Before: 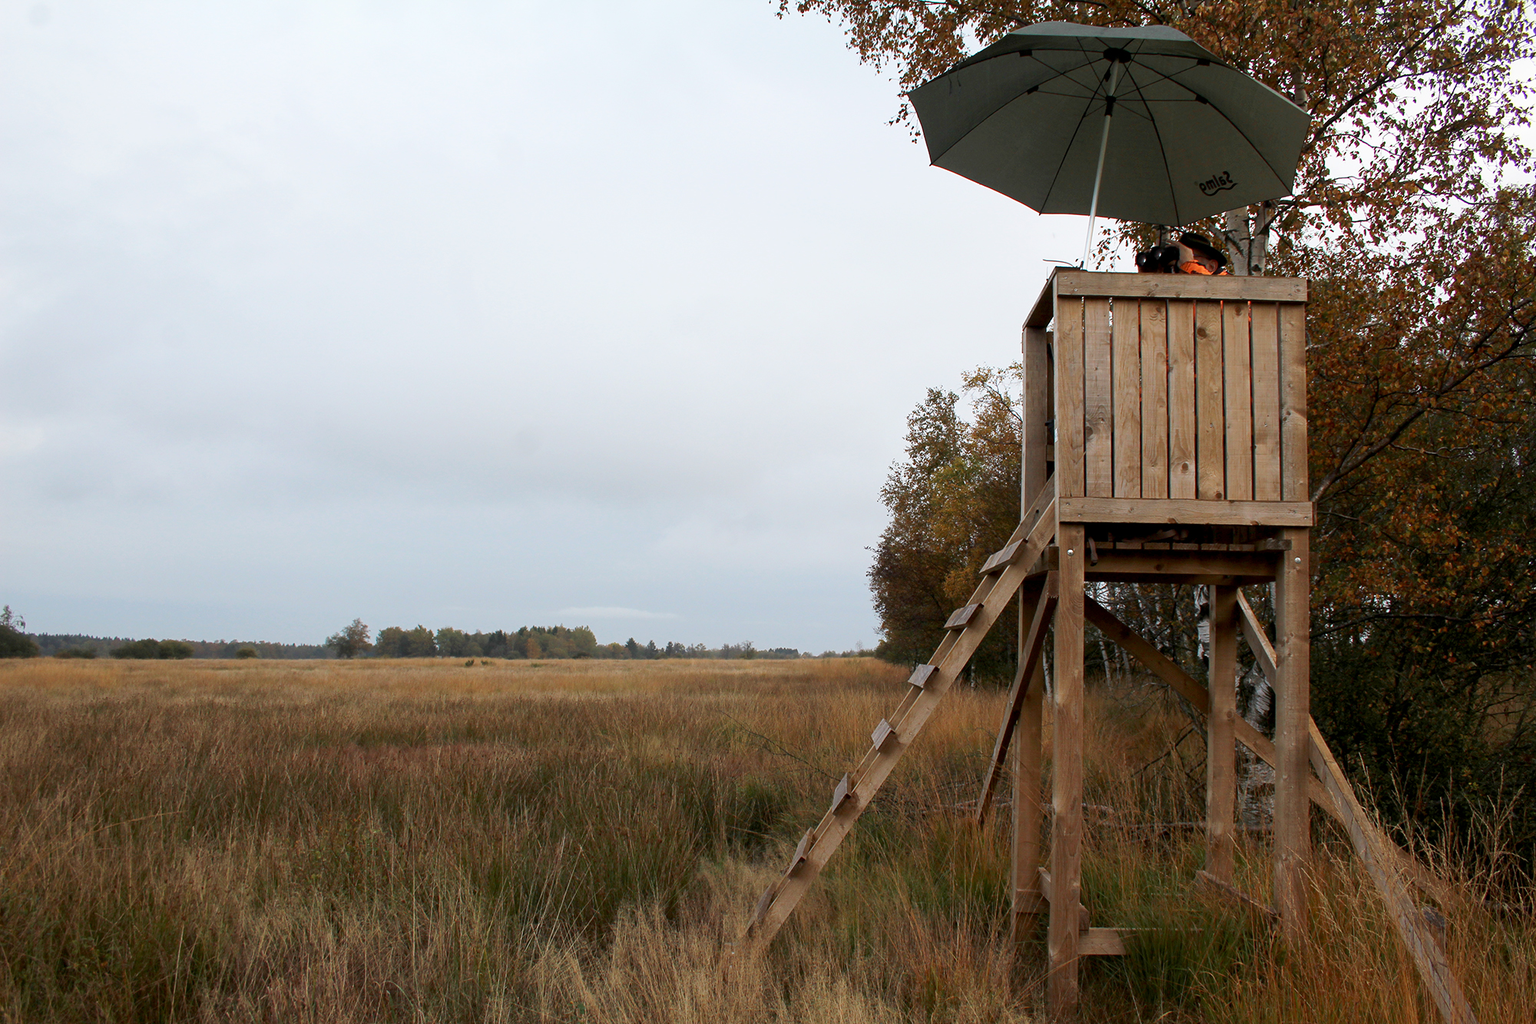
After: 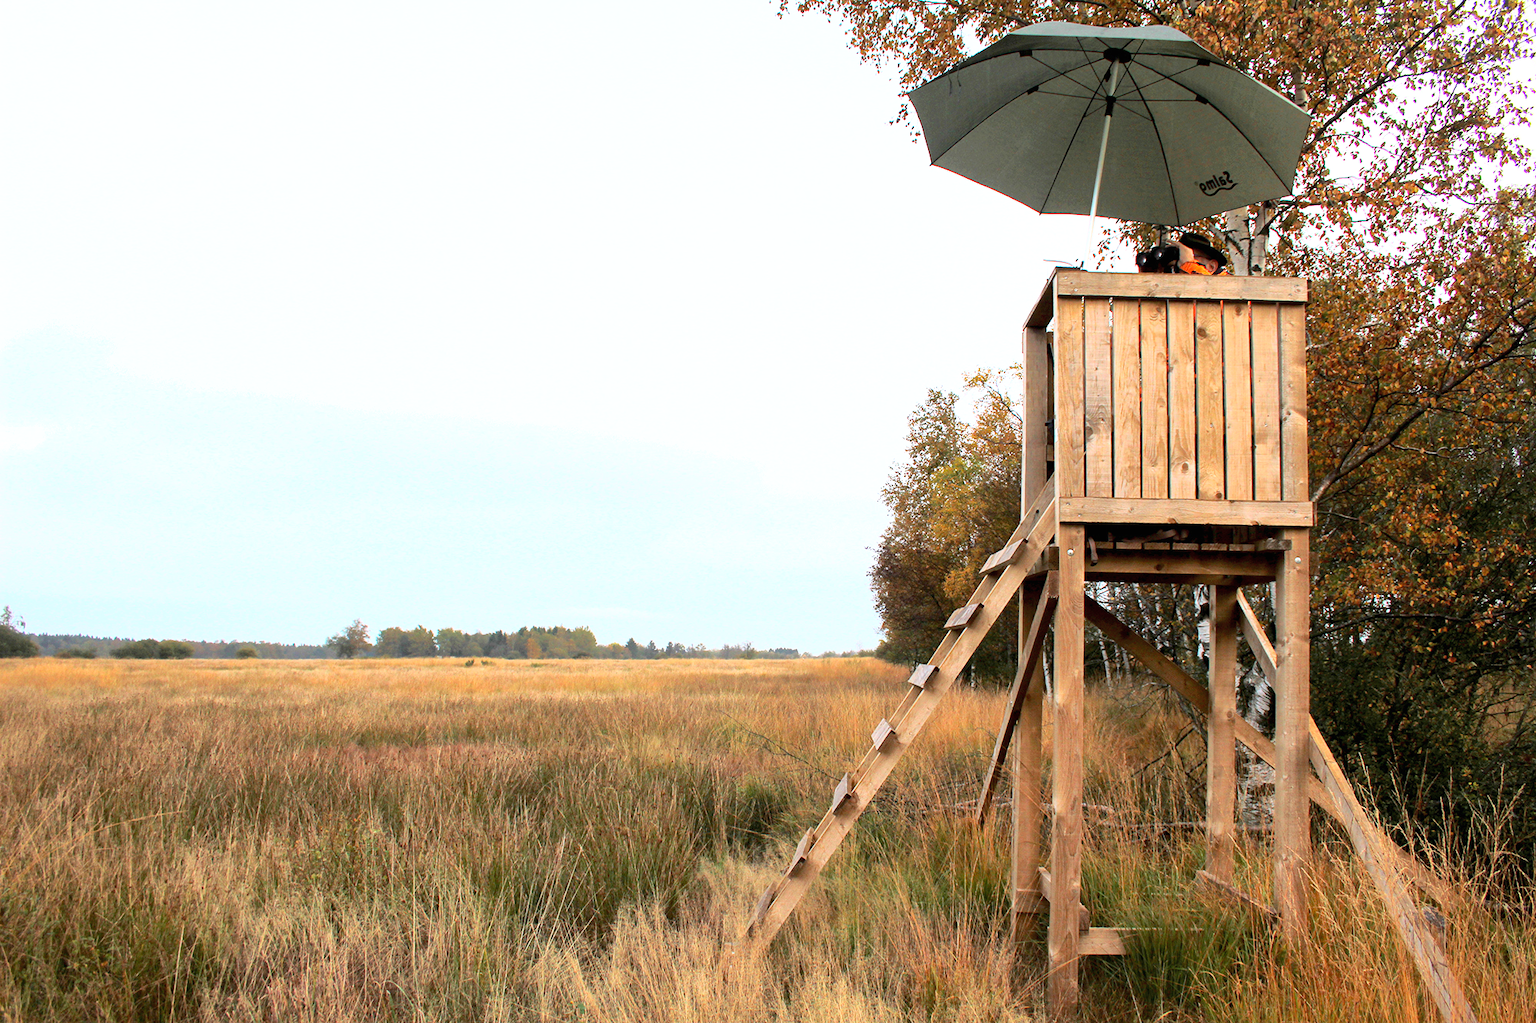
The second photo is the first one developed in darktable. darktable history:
exposure: black level correction 0, exposure 0.5 EV, compensate highlight preservation false
base curve: curves: ch0 [(0, 0) (0.018, 0.026) (0.143, 0.37) (0.33, 0.731) (0.458, 0.853) (0.735, 0.965) (0.905, 0.986) (1, 1)]
shadows and highlights: shadows 30
